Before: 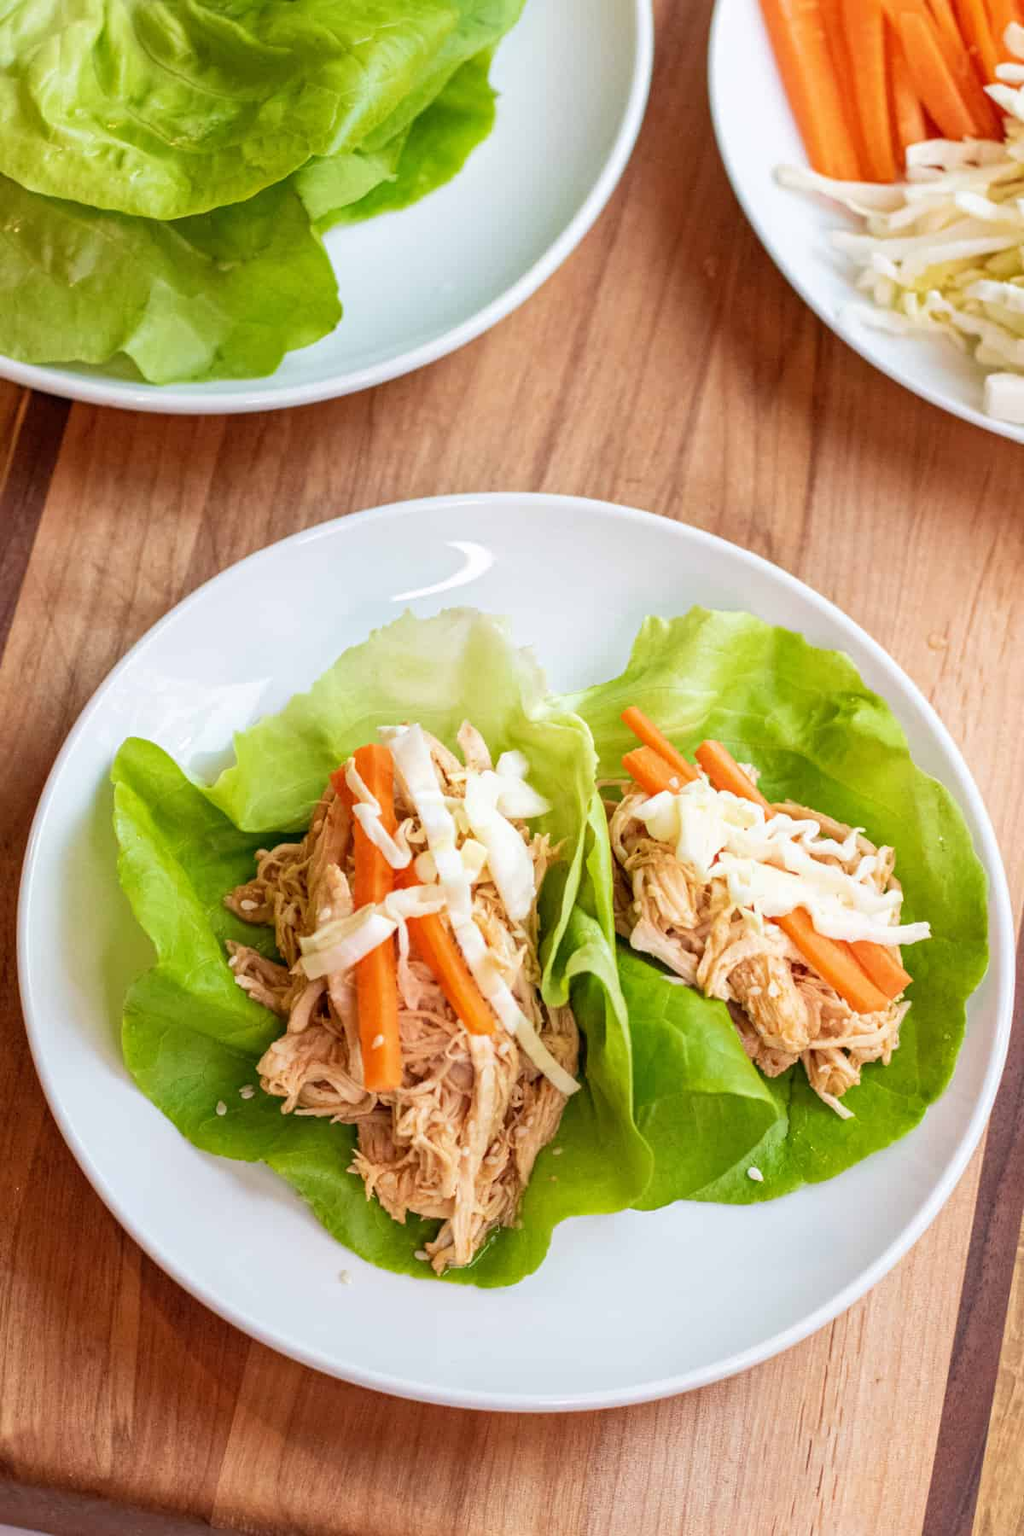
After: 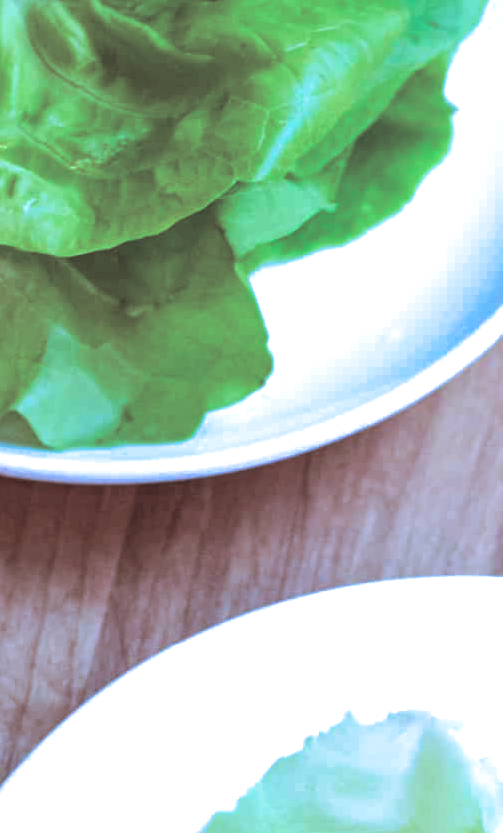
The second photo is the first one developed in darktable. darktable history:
color calibration: illuminant as shot in camera, x 0.442, y 0.413, temperature 2903.13 K
crop and rotate: left 10.817%, top 0.062%, right 47.194%, bottom 53.626%
split-toning: shadows › saturation 0.2
